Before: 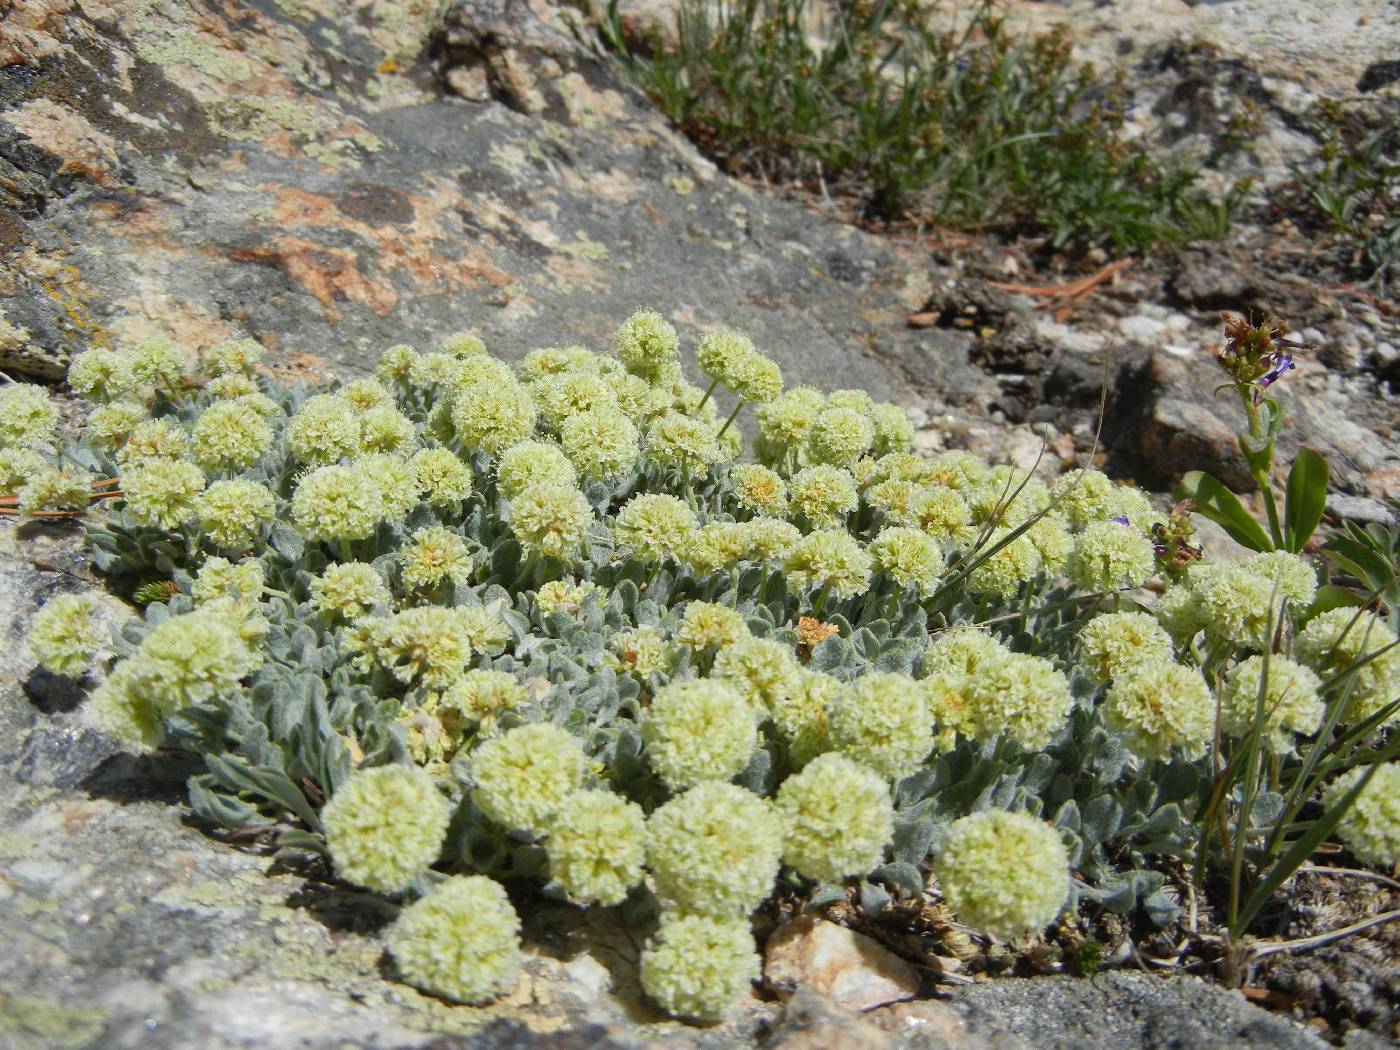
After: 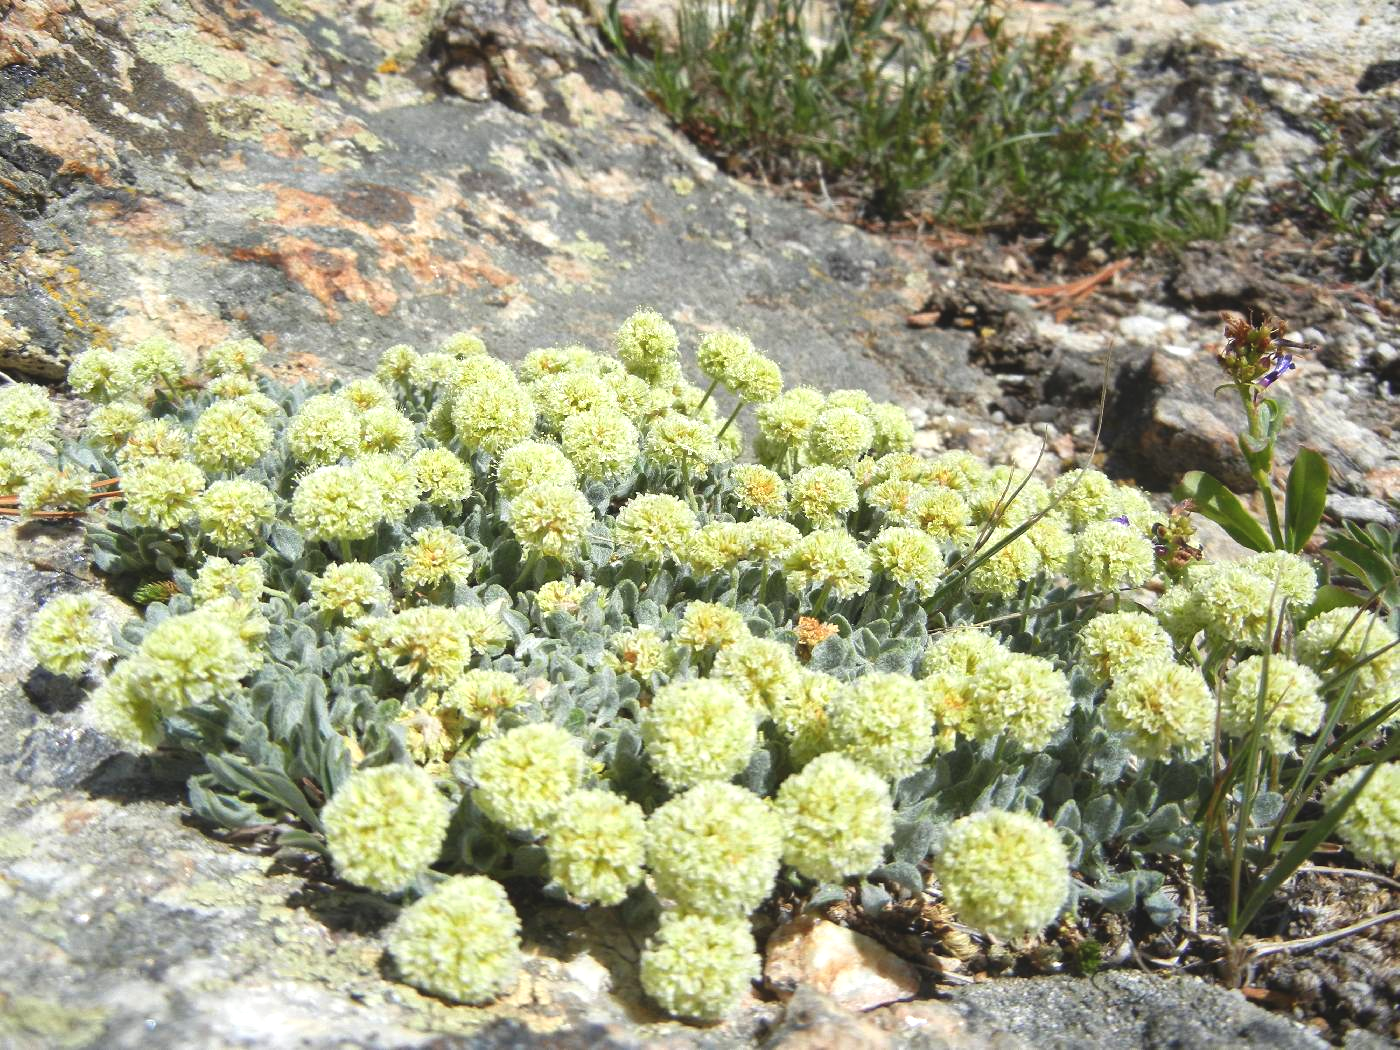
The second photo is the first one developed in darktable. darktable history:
exposure: black level correction -0.005, exposure 0.628 EV, compensate highlight preservation false
